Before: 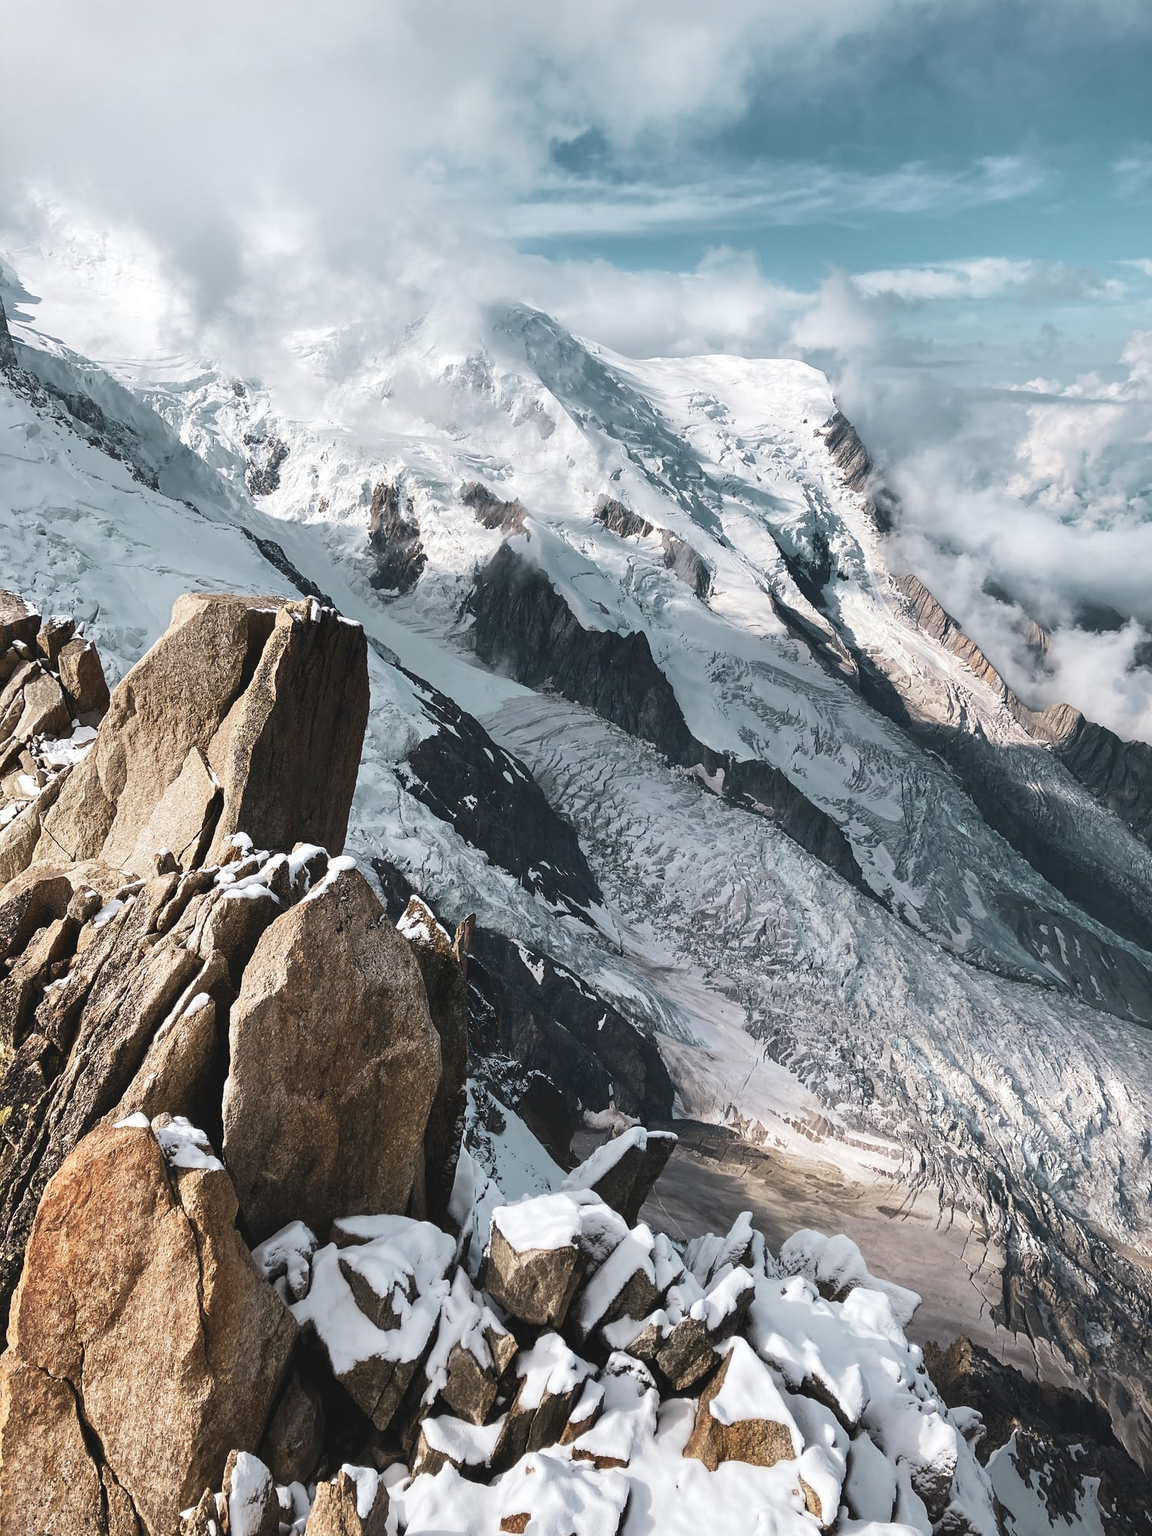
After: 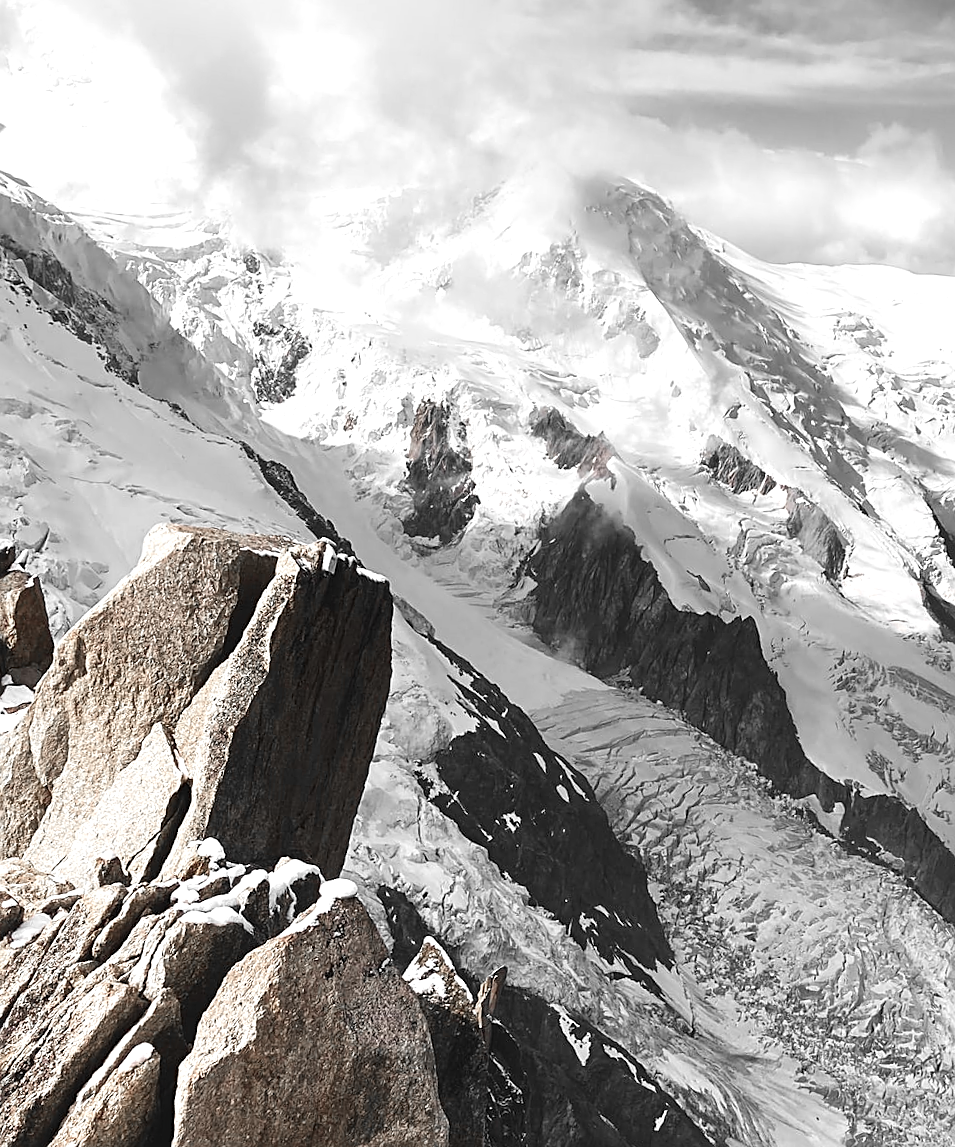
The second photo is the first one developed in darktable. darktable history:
sharpen: on, module defaults
tone equalizer: -8 EV -0.407 EV, -7 EV -0.355 EV, -6 EV -0.357 EV, -5 EV -0.188 EV, -3 EV 0.256 EV, -2 EV 0.362 EV, -1 EV 0.41 EV, +0 EV 0.397 EV
crop and rotate: angle -4.36°, left 2.264%, top 6.769%, right 27.729%, bottom 30.222%
color zones: curves: ch0 [(0, 0.497) (0.096, 0.361) (0.221, 0.538) (0.429, 0.5) (0.571, 0.5) (0.714, 0.5) (0.857, 0.5) (1, 0.497)]; ch1 [(0, 0.5) (0.143, 0.5) (0.257, -0.002) (0.429, 0.04) (0.571, -0.001) (0.714, -0.015) (0.857, 0.024) (1, 0.5)]
